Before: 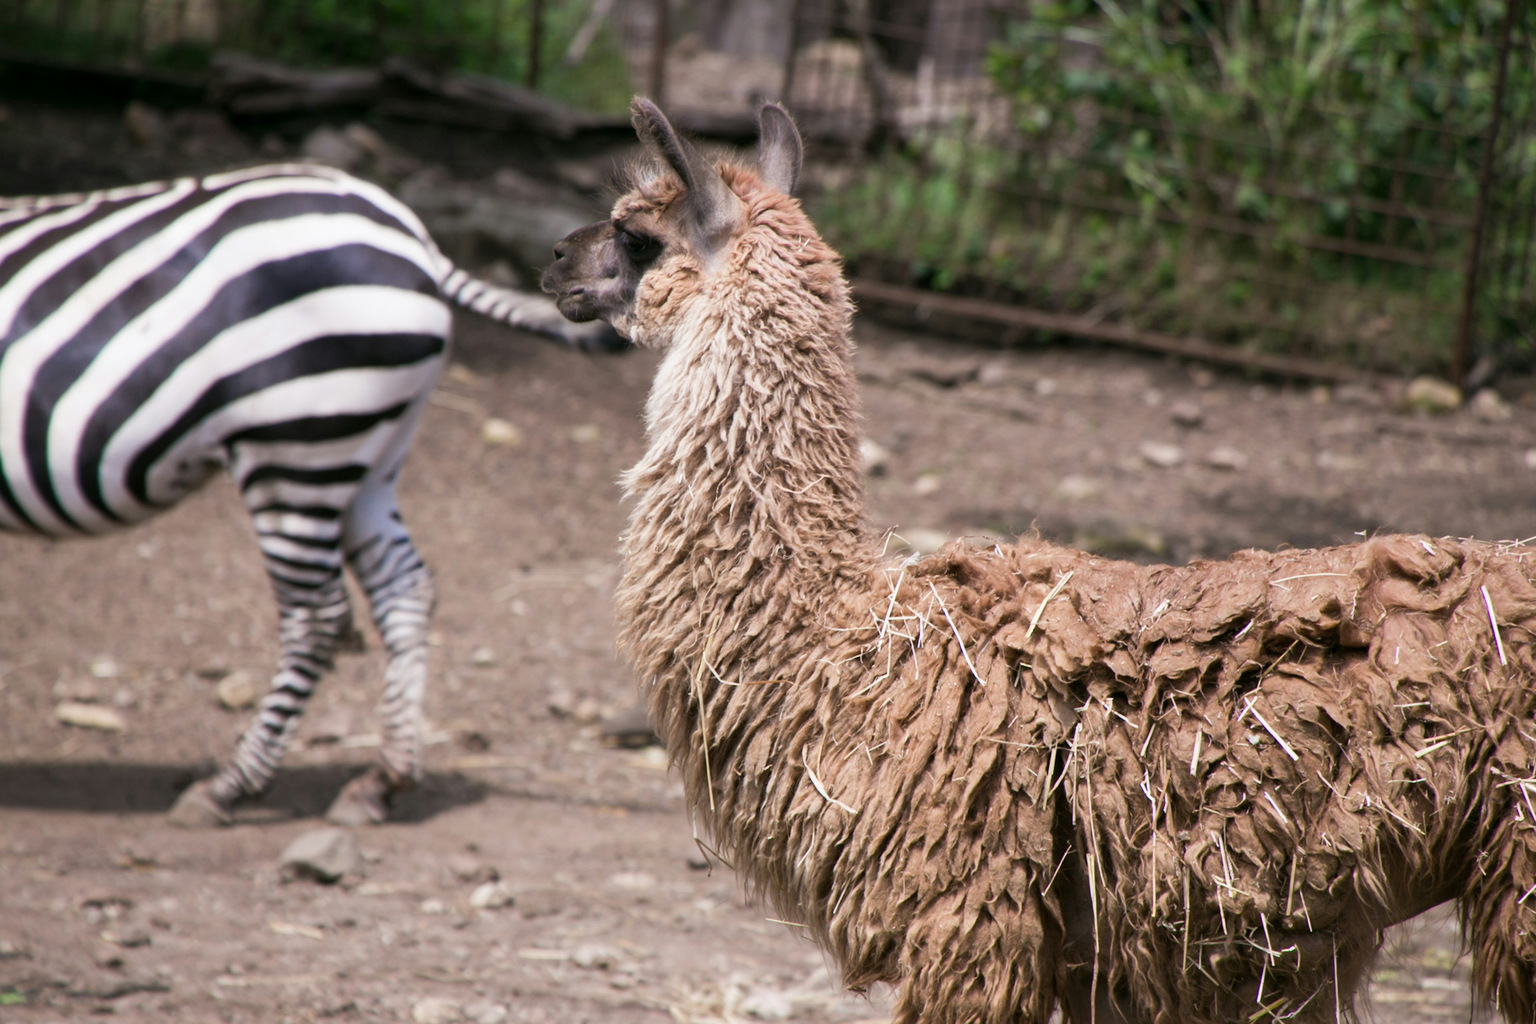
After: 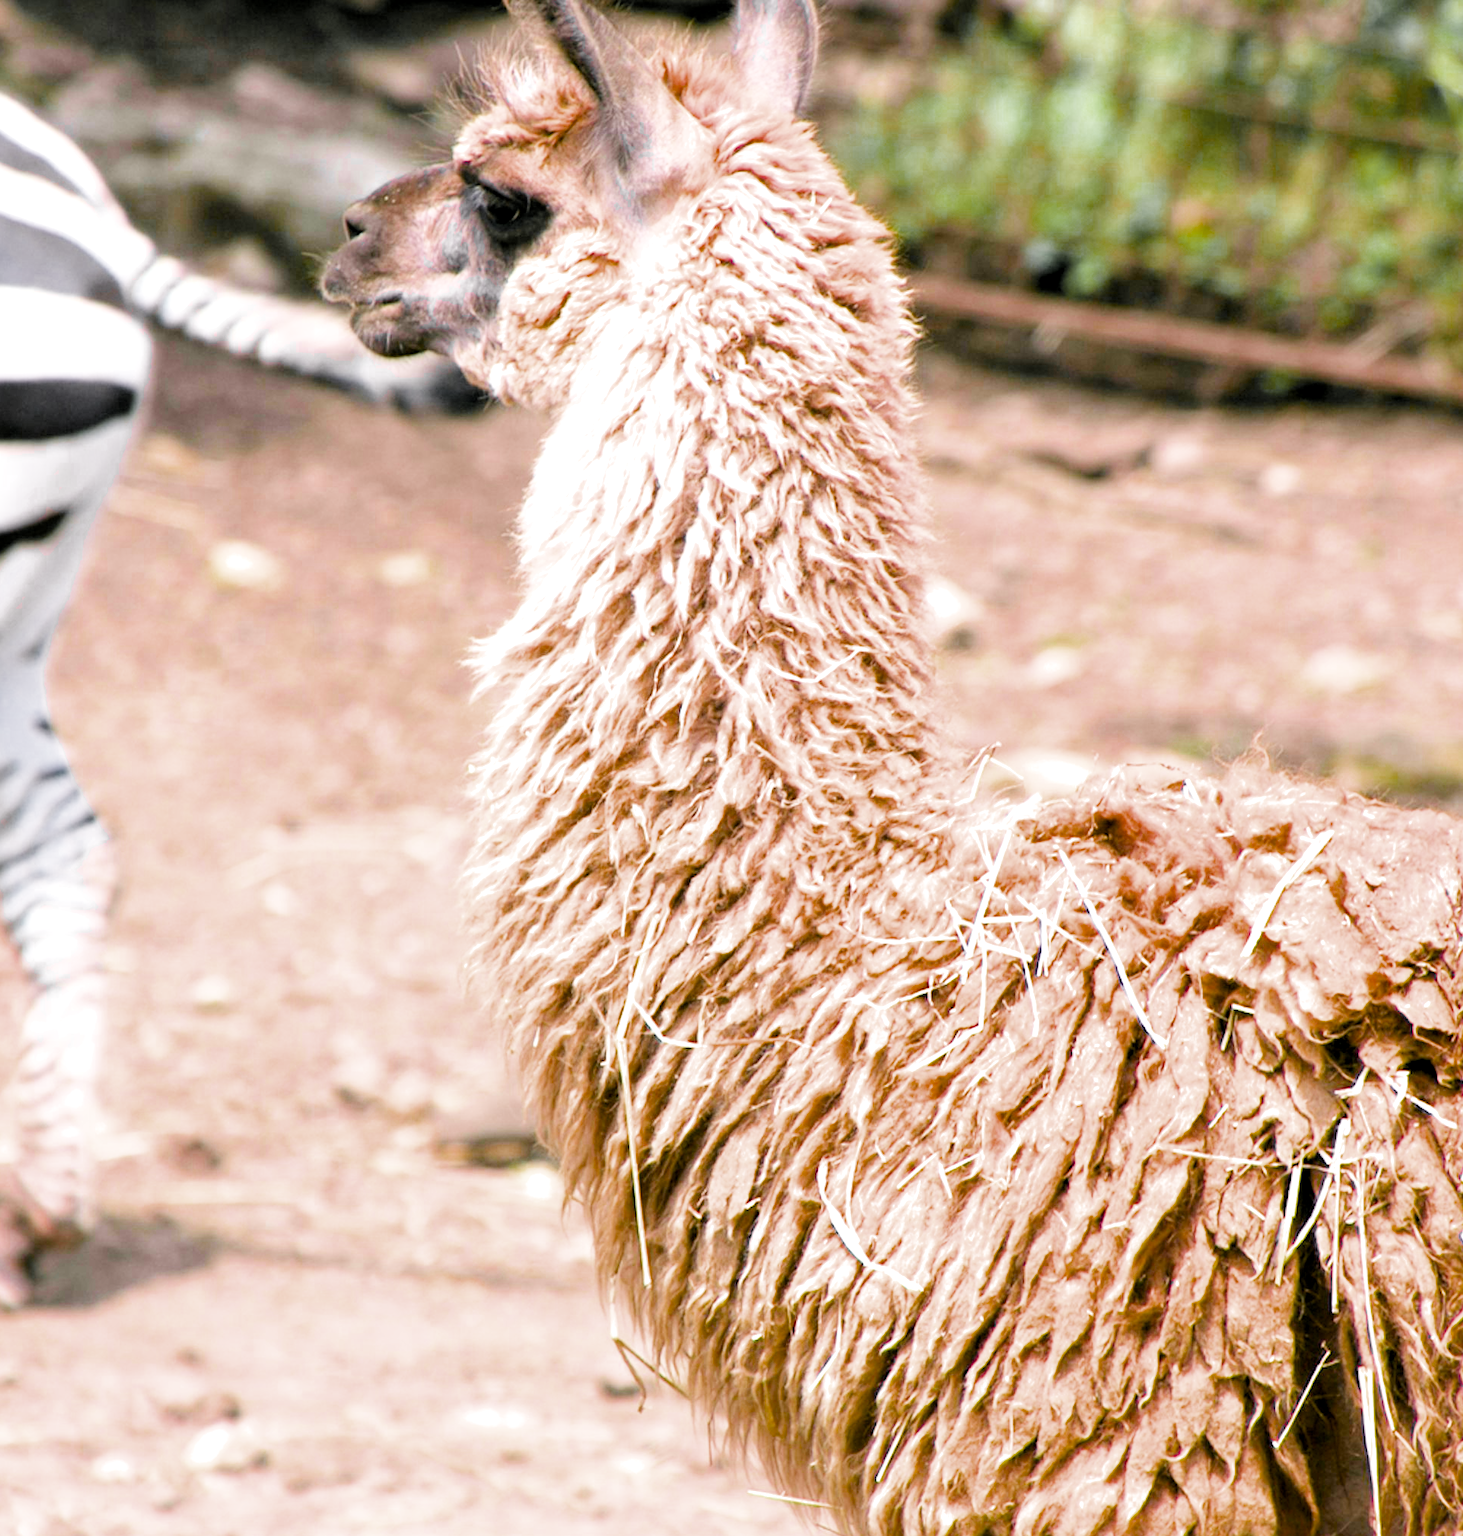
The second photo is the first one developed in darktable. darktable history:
exposure: exposure 2.207 EV, compensate exposure bias true, compensate highlight preservation false
color balance rgb: shadows lift › hue 84.64°, linear chroma grading › global chroma 15.318%, perceptual saturation grading › global saturation 36.894%, perceptual saturation grading › shadows 36.026%
filmic rgb: black relative exposure -5.07 EV, white relative exposure 3.99 EV, hardness 2.88, contrast 1.184
crop and rotate: angle 0.019°, left 24.255%, top 13.113%, right 25.599%, bottom 7.929%
sharpen: amount 0.217
local contrast: highlights 105%, shadows 98%, detail 120%, midtone range 0.2
color zones: curves: ch0 [(0.004, 0.388) (0.125, 0.392) (0.25, 0.404) (0.375, 0.5) (0.5, 0.5) (0.625, 0.5) (0.75, 0.5) (0.875, 0.5)]; ch1 [(0, 0.5) (0.125, 0.5) (0.25, 0.5) (0.375, 0.124) (0.524, 0.124) (0.645, 0.128) (0.789, 0.132) (0.914, 0.096) (0.998, 0.068)]
